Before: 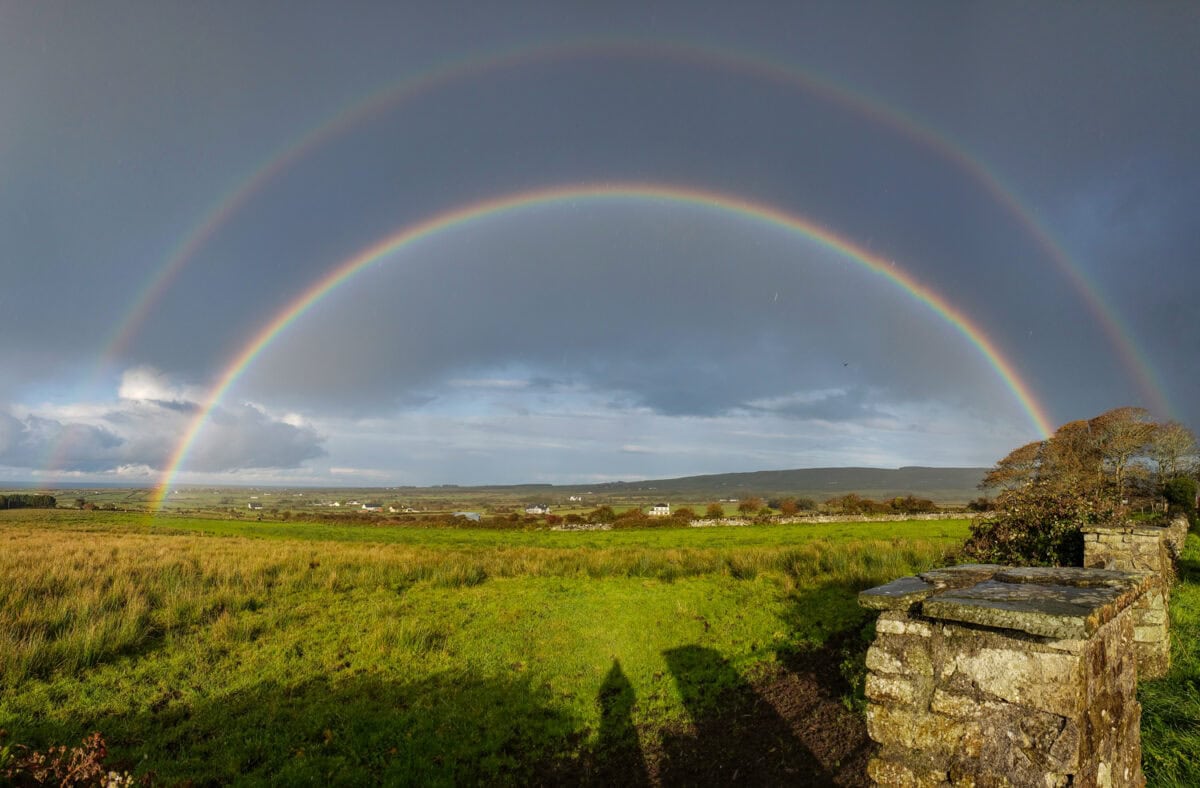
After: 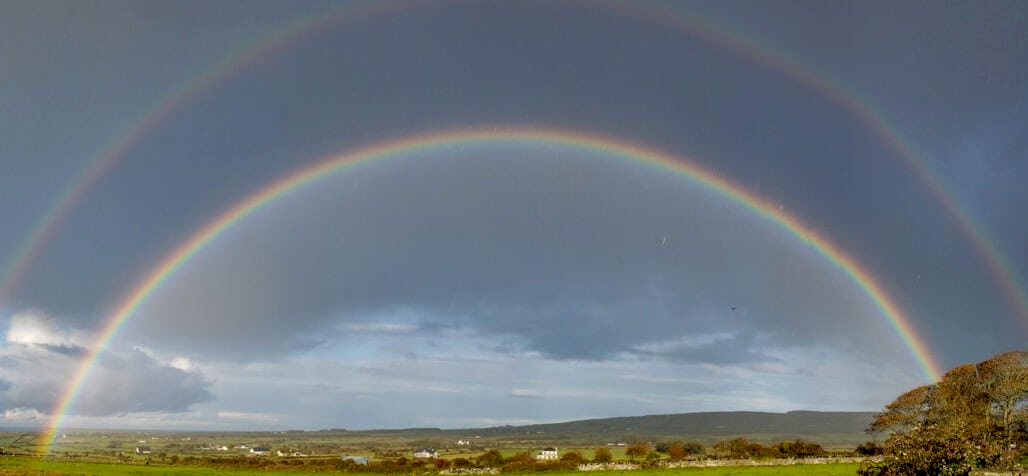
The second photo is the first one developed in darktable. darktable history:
crop and rotate: left 9.345%, top 7.22%, right 4.982%, bottom 32.331%
exposure: black level correction 0.012, compensate highlight preservation false
